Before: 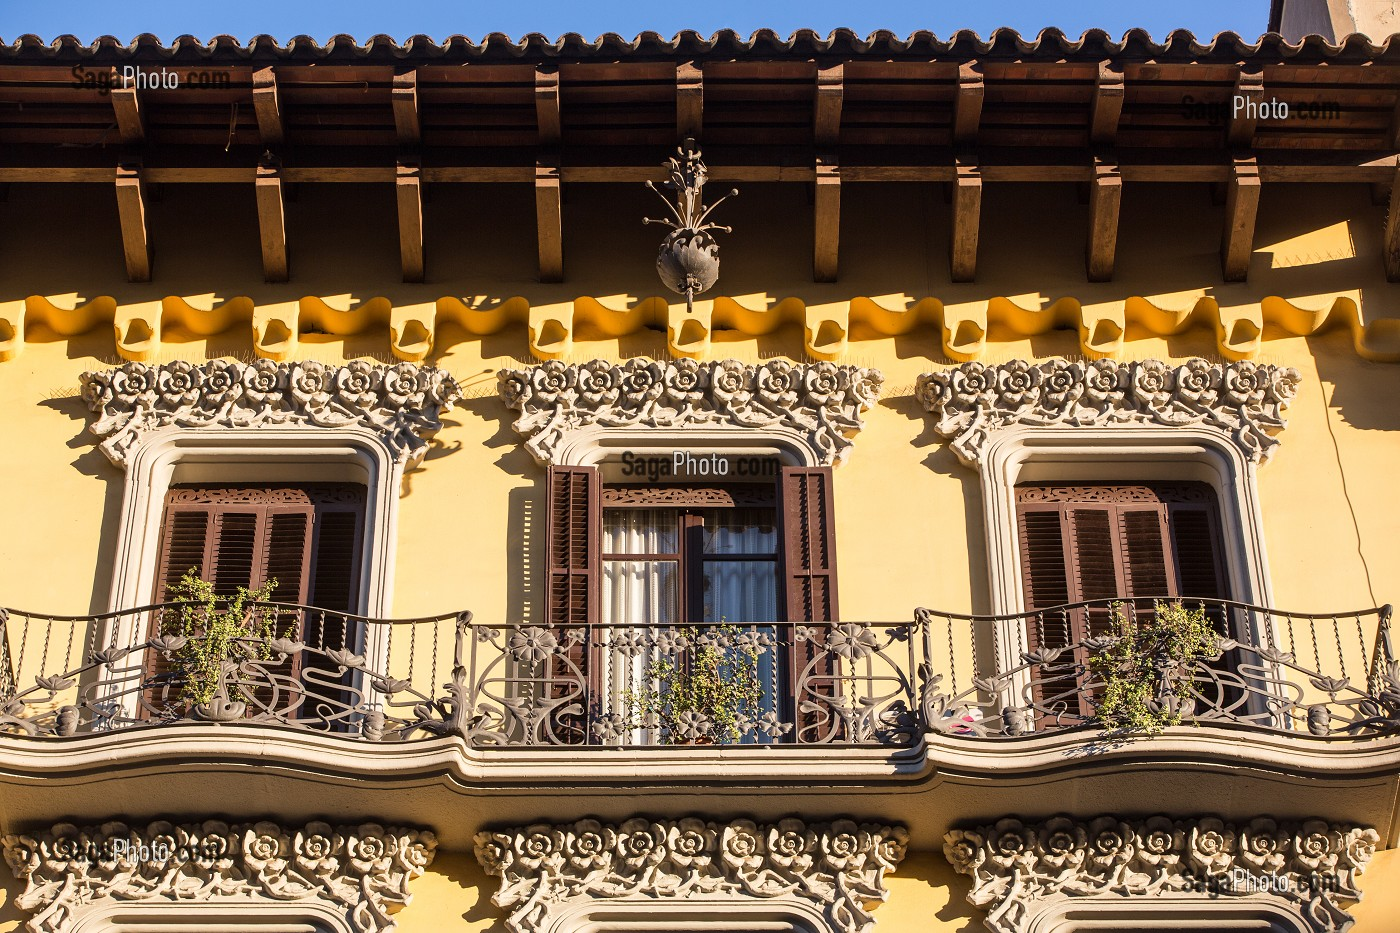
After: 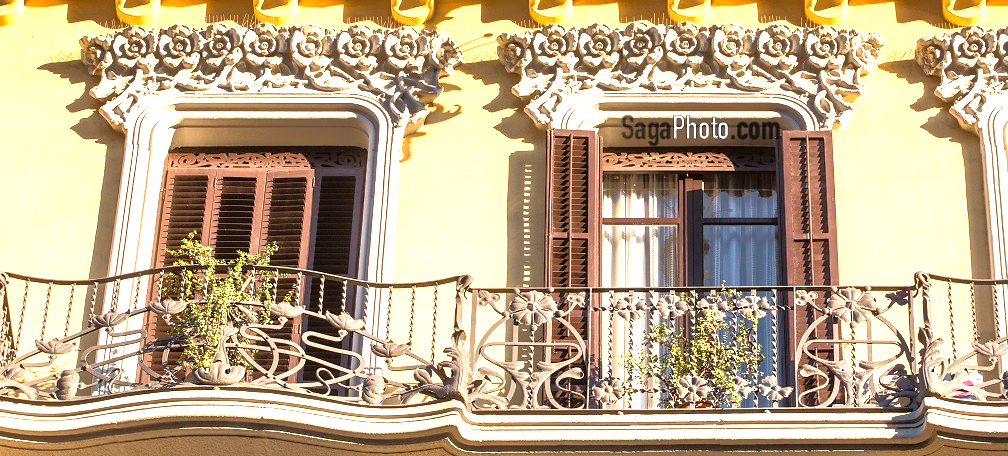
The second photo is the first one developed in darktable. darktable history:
tone equalizer: -8 EV -0.518 EV, -7 EV -0.35 EV, -6 EV -0.057 EV, -5 EV 0.396 EV, -4 EV 0.948 EV, -3 EV 0.806 EV, -2 EV -0.009 EV, -1 EV 0.137 EV, +0 EV -0.013 EV, mask exposure compensation -0.497 EV
exposure: black level correction 0, exposure 1.001 EV, compensate highlight preservation false
crop: top 36.02%, right 27.974%, bottom 15%
